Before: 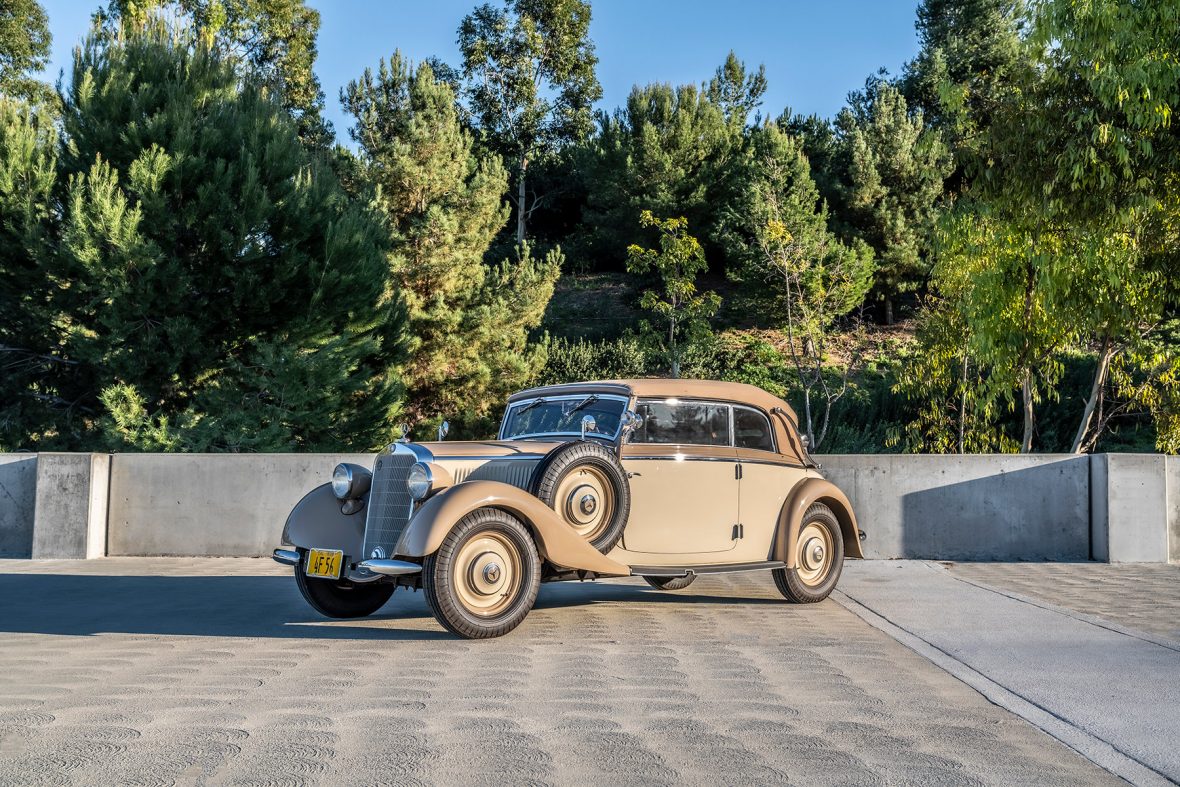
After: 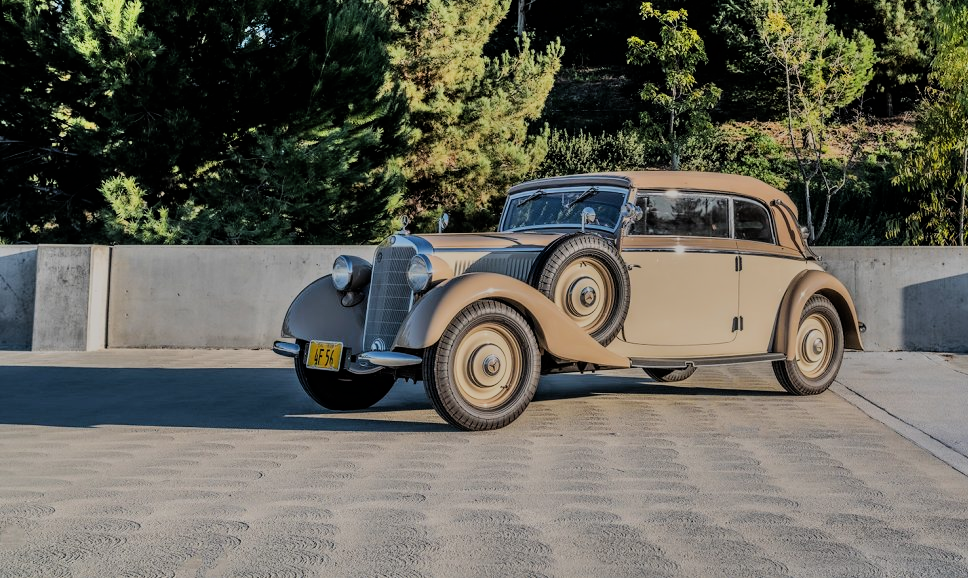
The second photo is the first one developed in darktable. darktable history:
crop: top 26.531%, right 17.959%
graduated density: rotation 5.63°, offset 76.9
filmic rgb: black relative exposure -7.15 EV, white relative exposure 5.36 EV, hardness 3.02, color science v6 (2022)
shadows and highlights: low approximation 0.01, soften with gaussian
